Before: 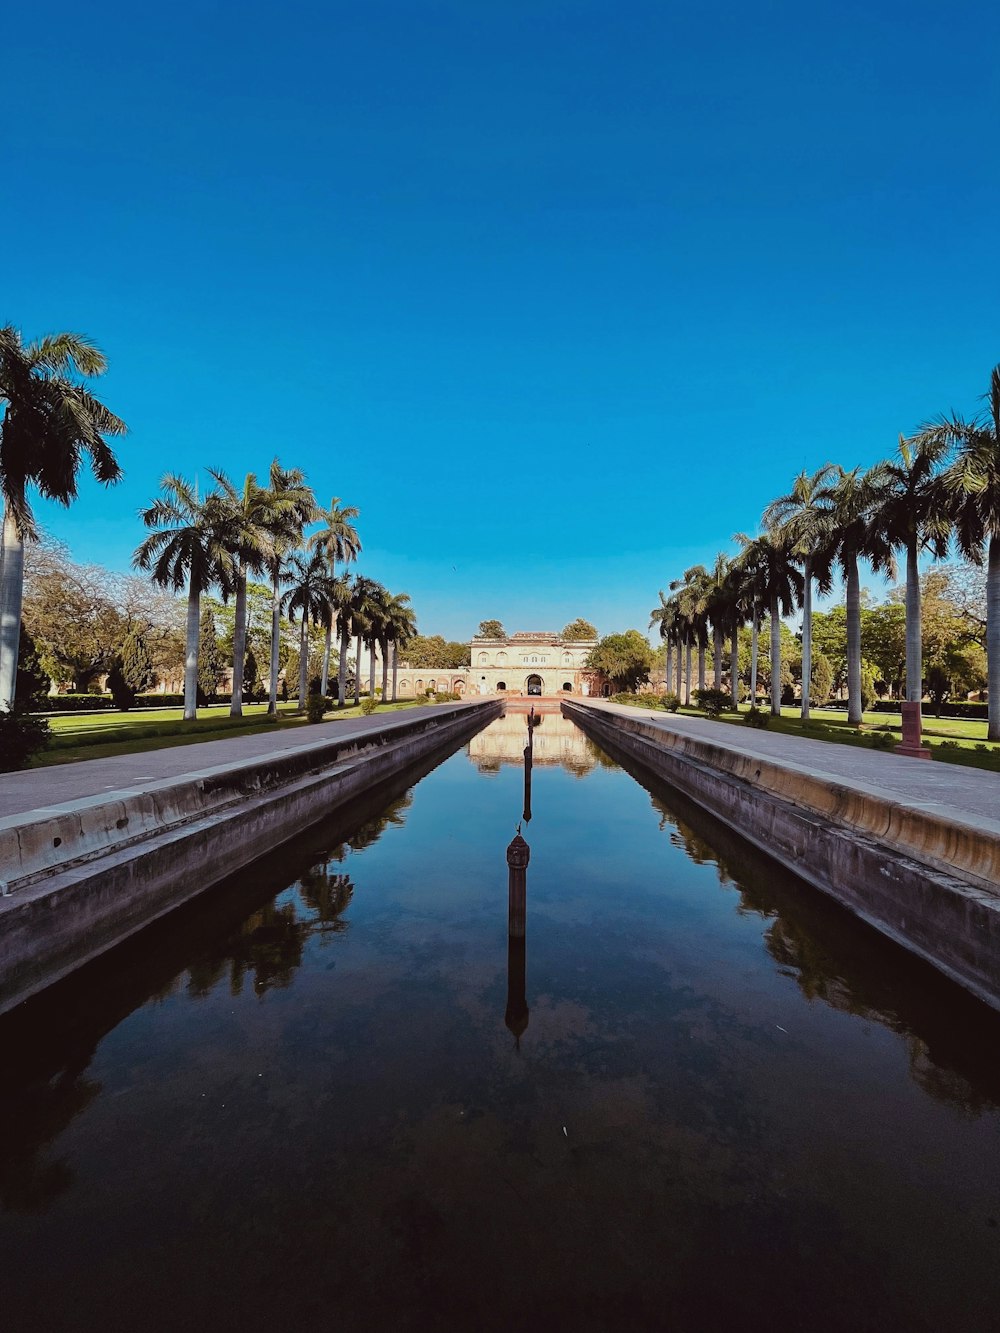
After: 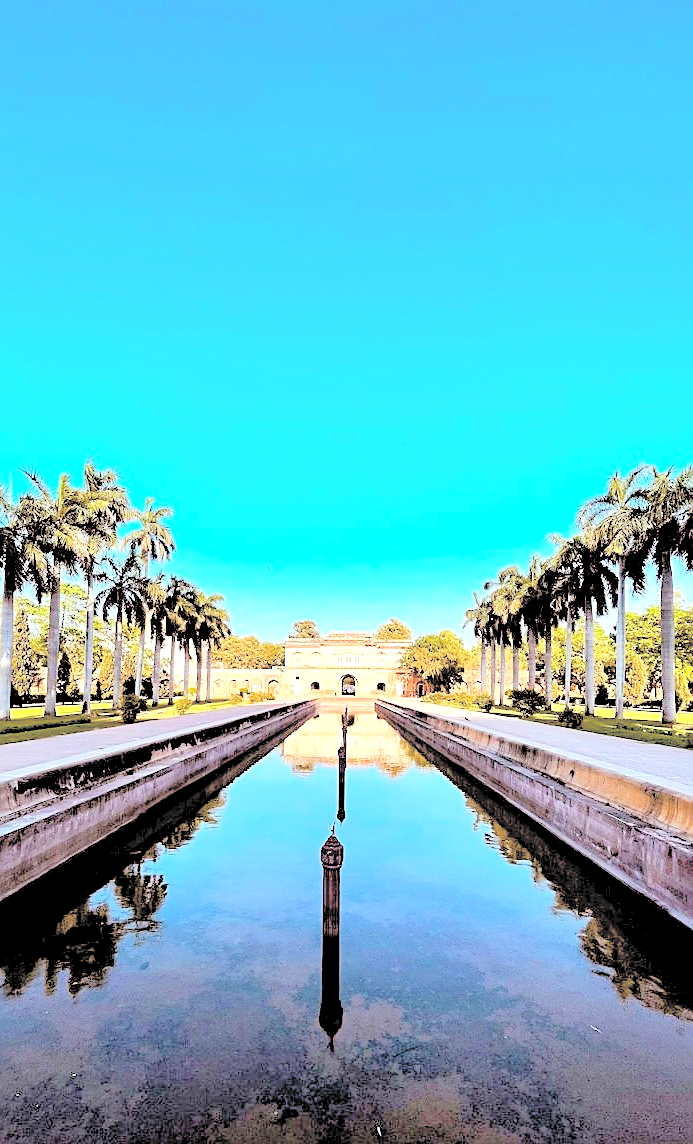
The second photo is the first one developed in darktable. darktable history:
exposure: black level correction 0.012, exposure 0.691 EV, compensate highlight preservation false
sharpen: amount 0.5
crop: left 18.631%, right 12.049%, bottom 14.111%
color balance rgb: perceptual saturation grading › global saturation 27.58%, perceptual saturation grading › highlights -25.794%, perceptual saturation grading › shadows 26.038%, perceptual brilliance grading › highlights 9.279%, perceptual brilliance grading › mid-tones 5.152%
contrast brightness saturation: brightness 0.996
